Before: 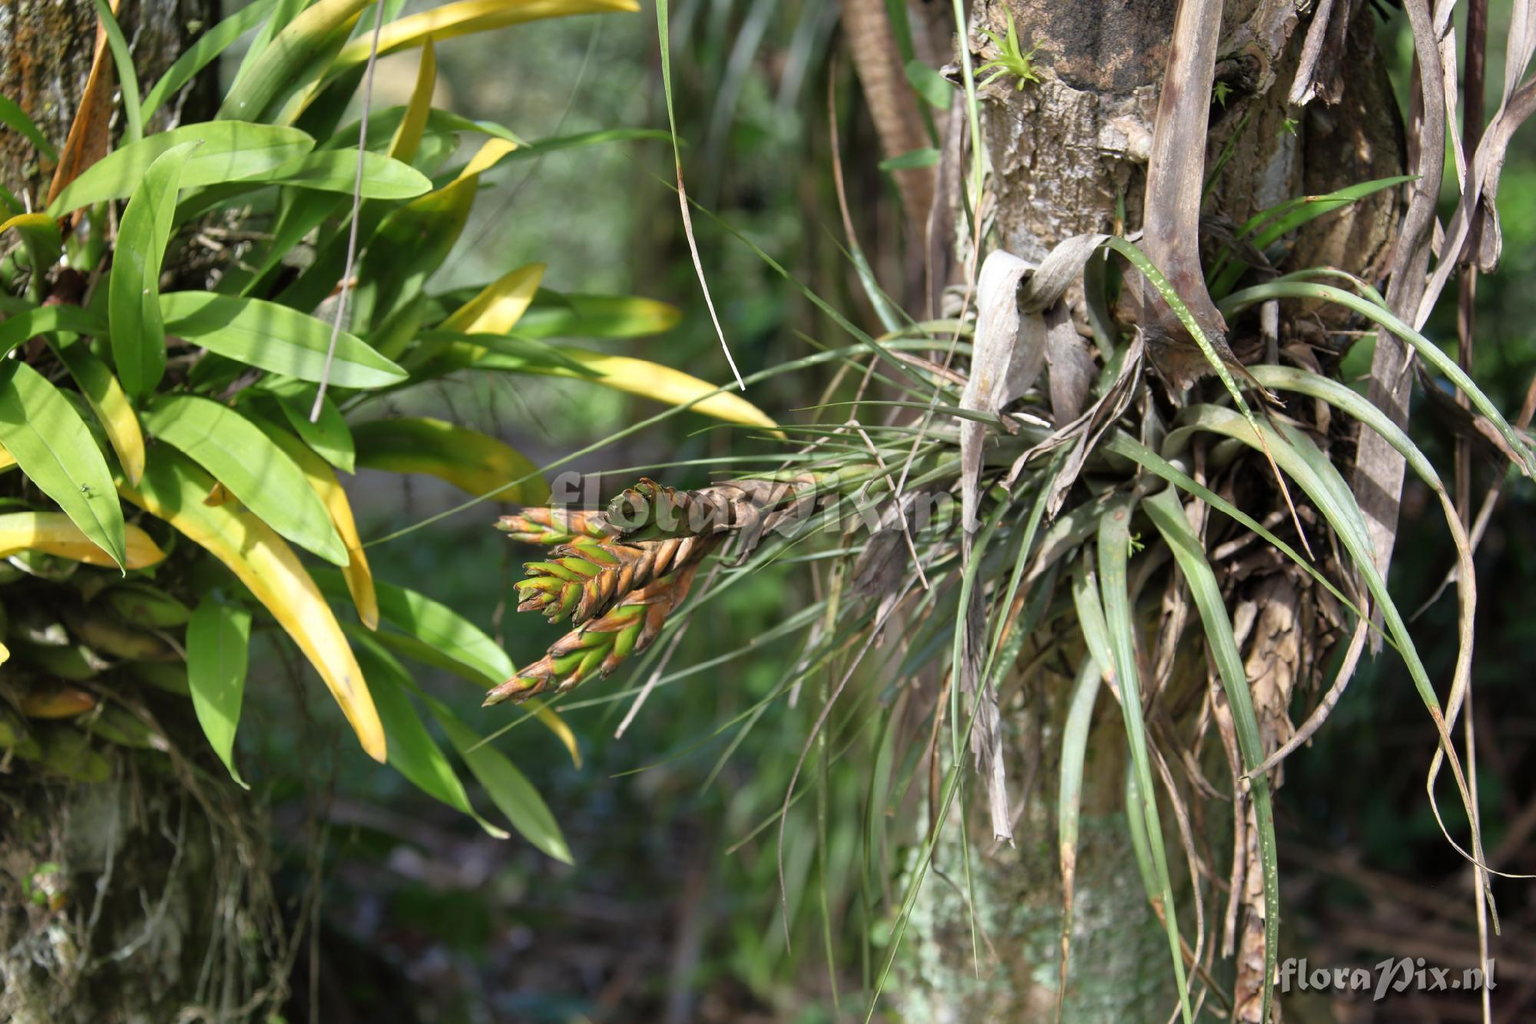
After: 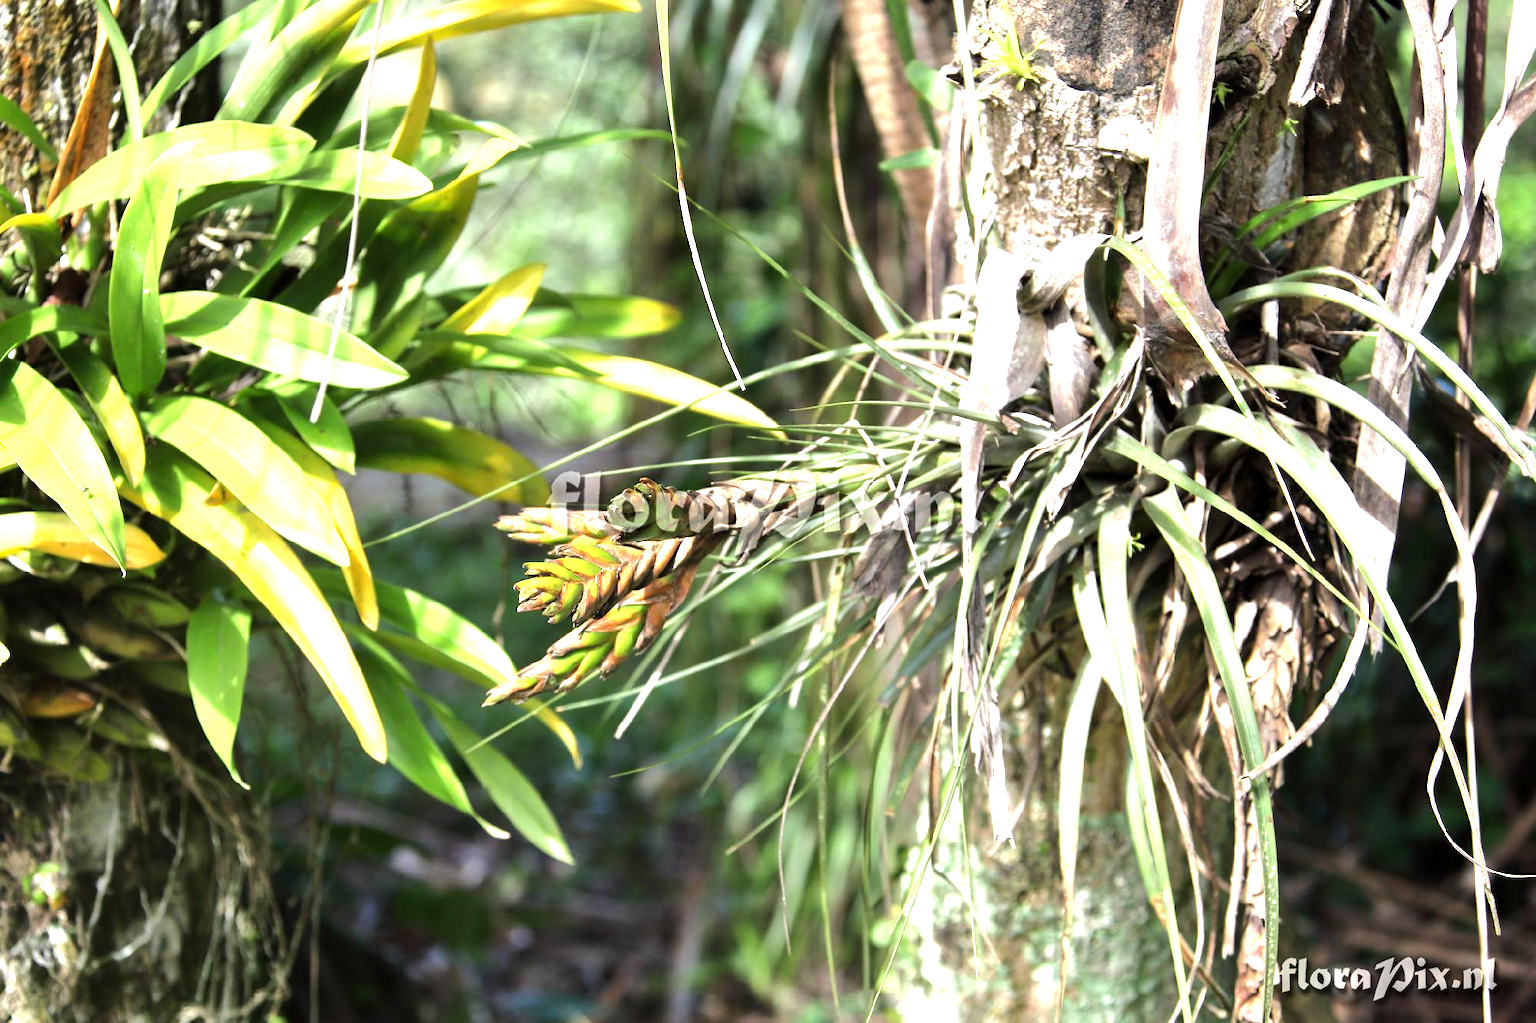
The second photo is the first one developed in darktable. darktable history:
white balance: emerald 1
exposure: black level correction 0.001, exposure 0.955 EV, compensate exposure bias true, compensate highlight preservation false
tone equalizer: -8 EV -0.75 EV, -7 EV -0.7 EV, -6 EV -0.6 EV, -5 EV -0.4 EV, -3 EV 0.4 EV, -2 EV 0.6 EV, -1 EV 0.7 EV, +0 EV 0.75 EV, edges refinement/feathering 500, mask exposure compensation -1.57 EV, preserve details no
